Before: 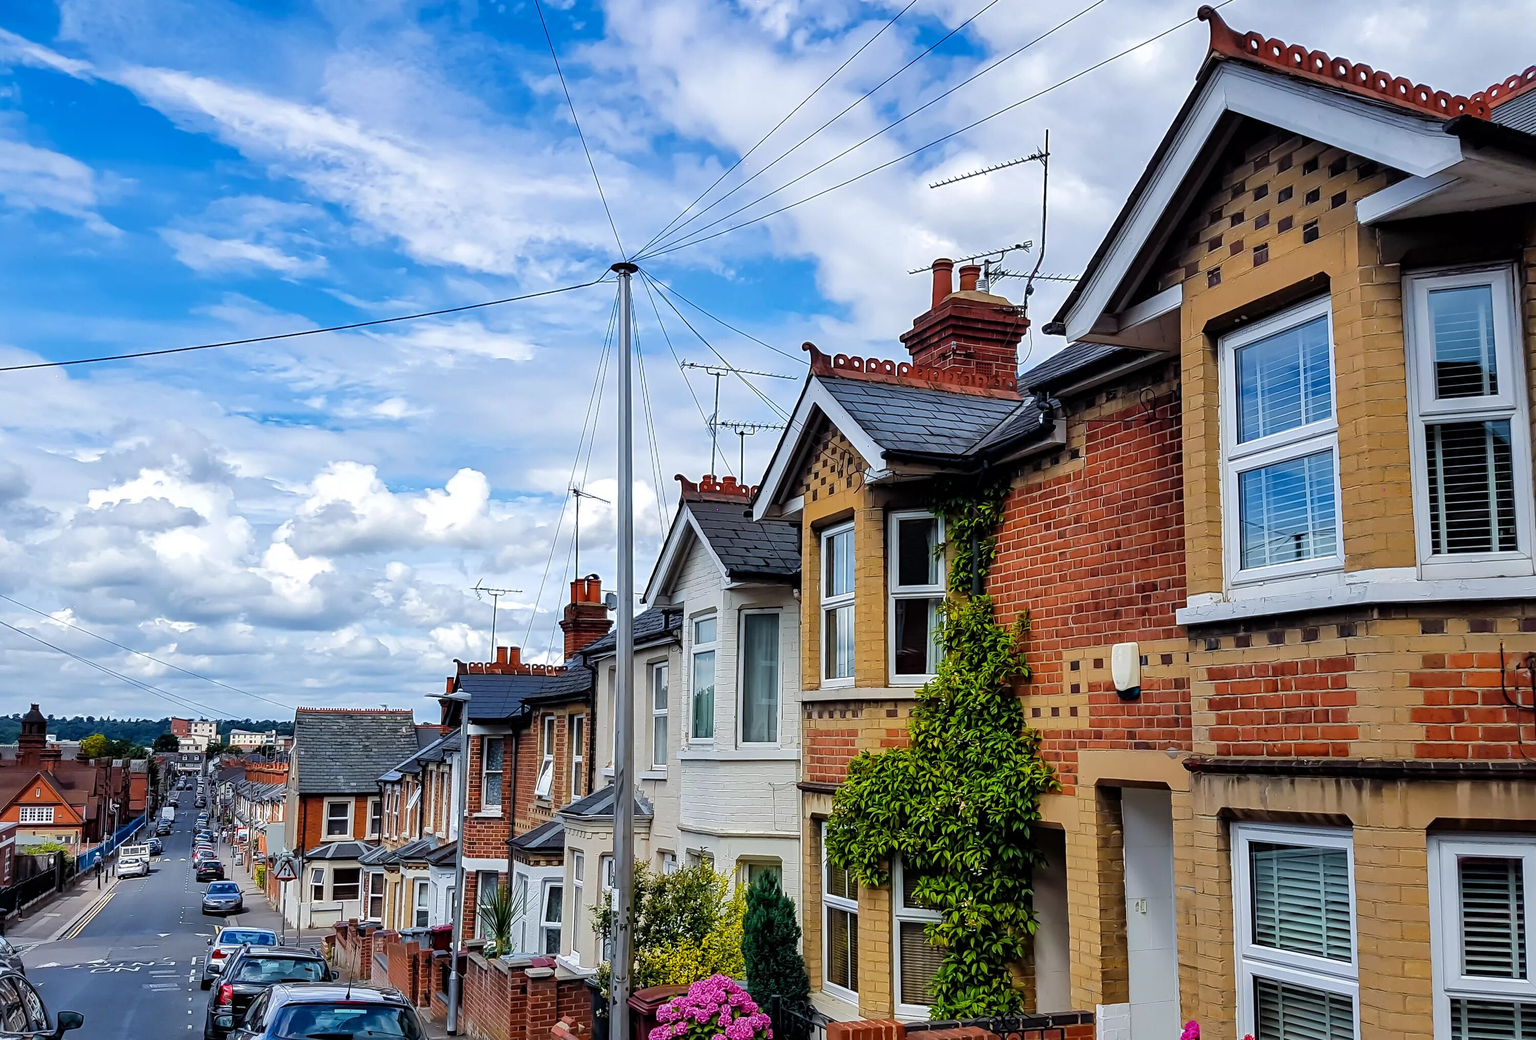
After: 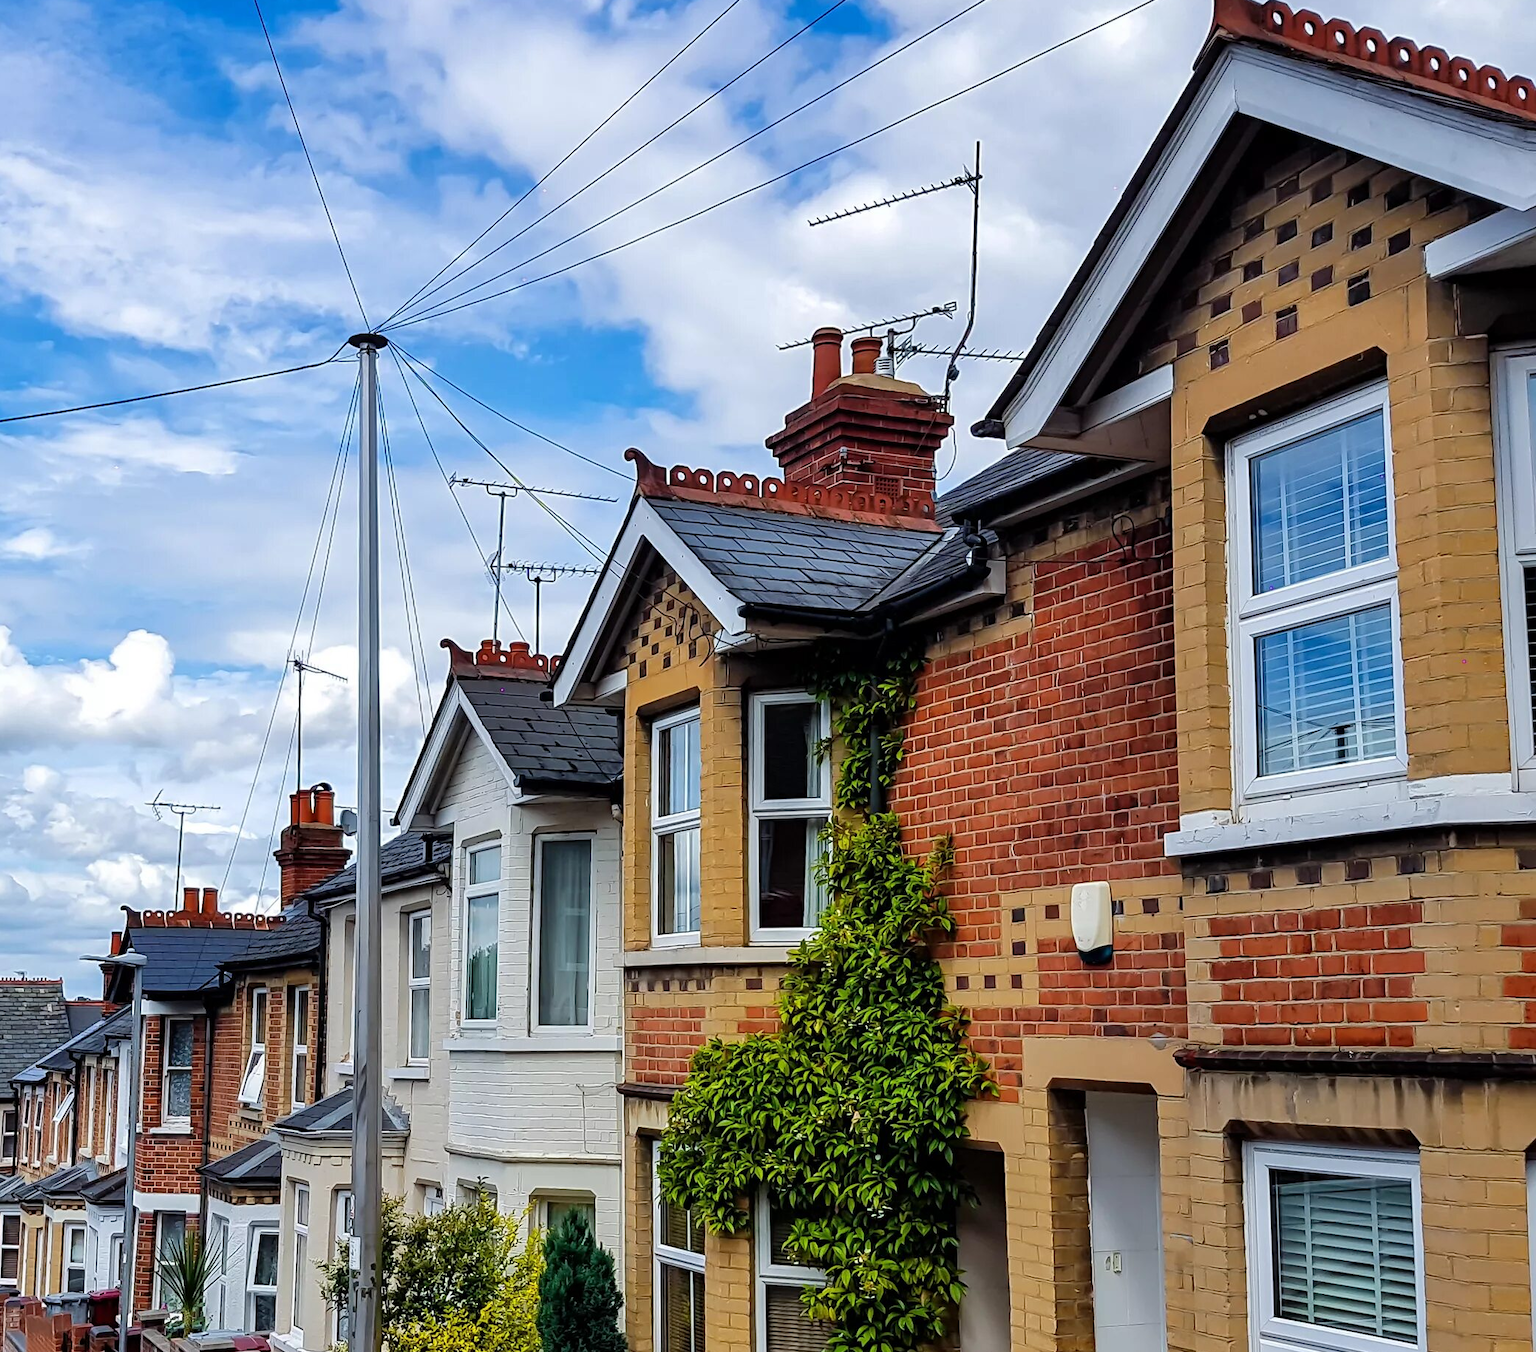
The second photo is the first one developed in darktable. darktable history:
crop and rotate: left 24.069%, top 3.072%, right 6.644%, bottom 6.814%
